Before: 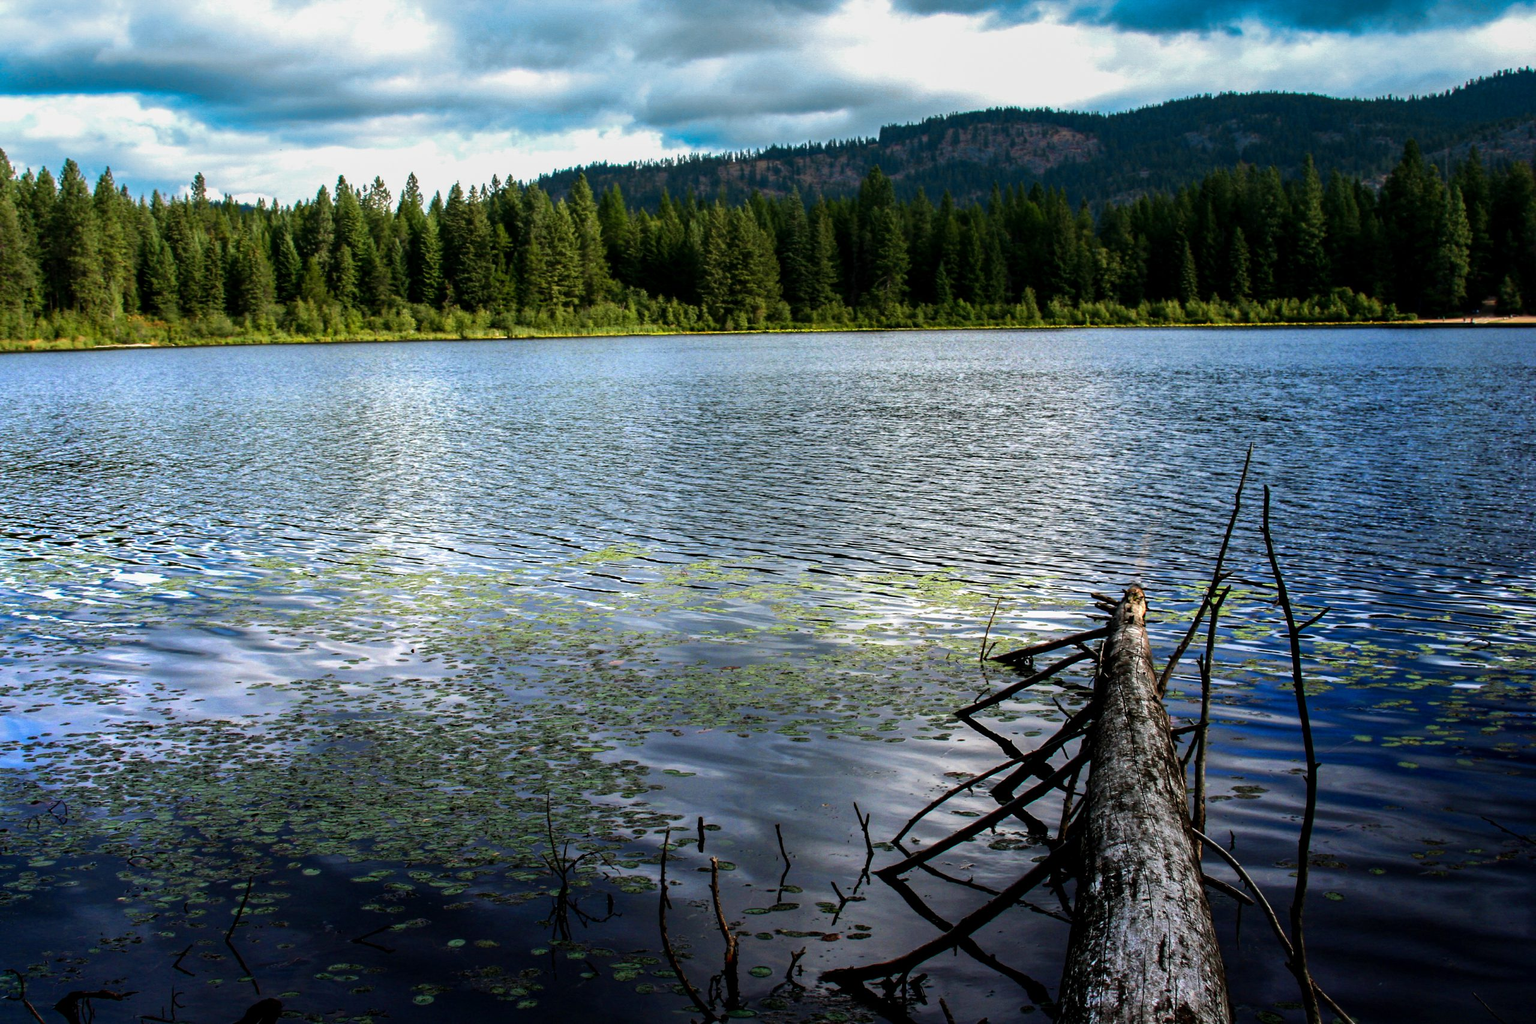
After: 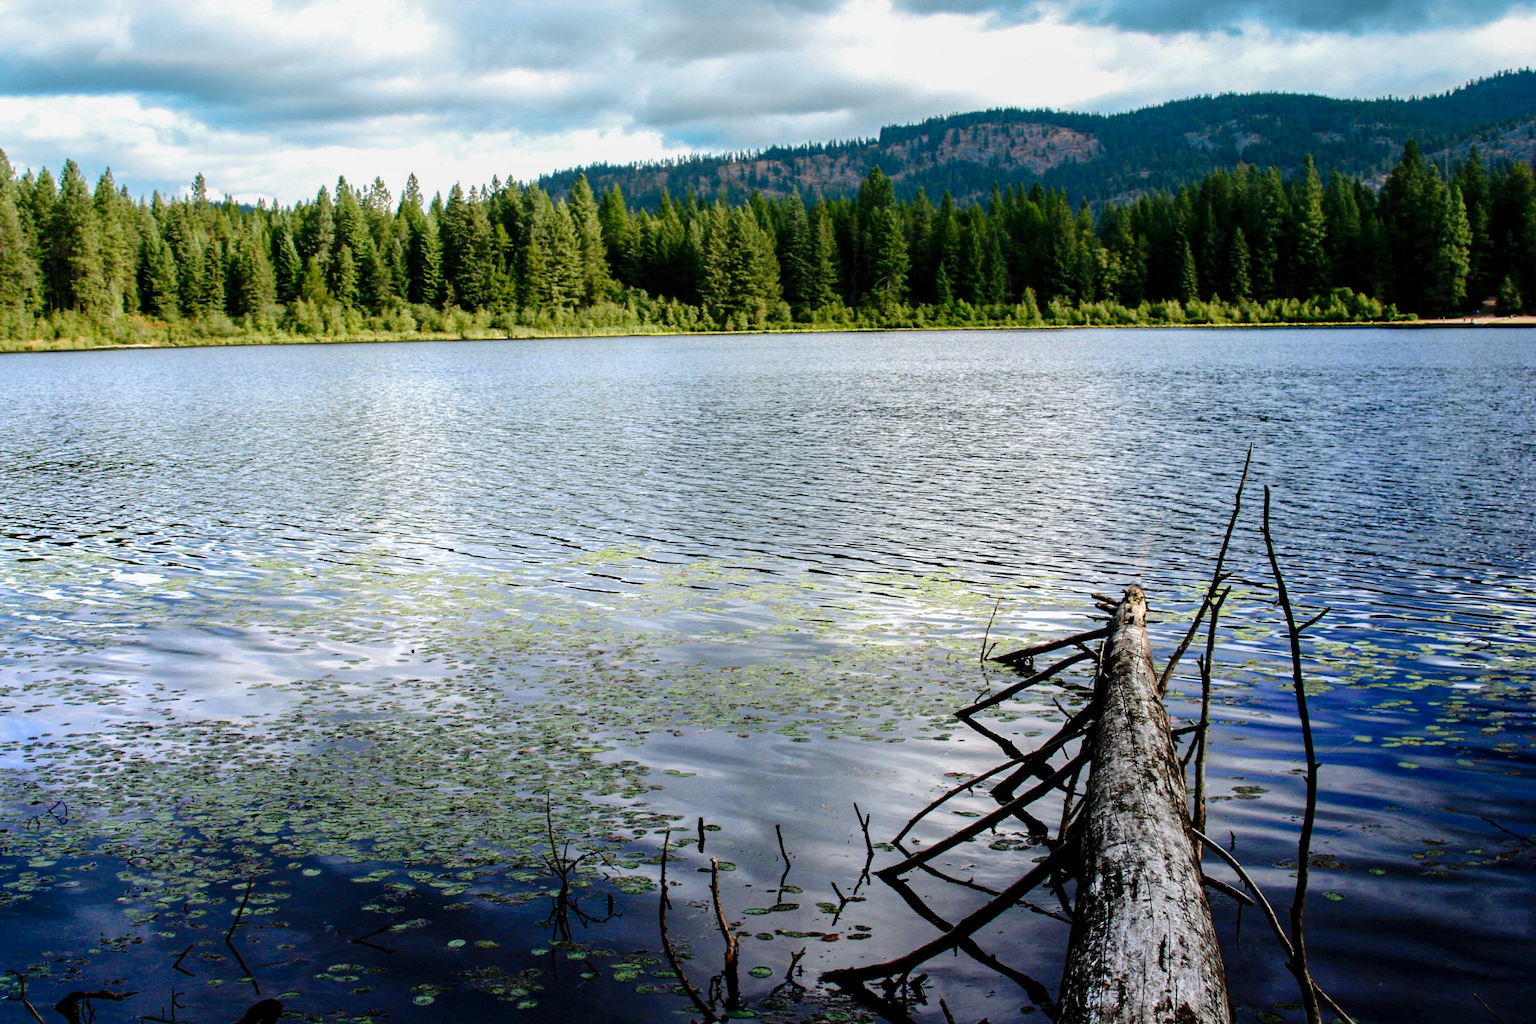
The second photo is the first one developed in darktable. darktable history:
tone curve: curves: ch0 [(0, 0) (0.26, 0.424) (0.417, 0.585) (1, 1)], preserve colors none
